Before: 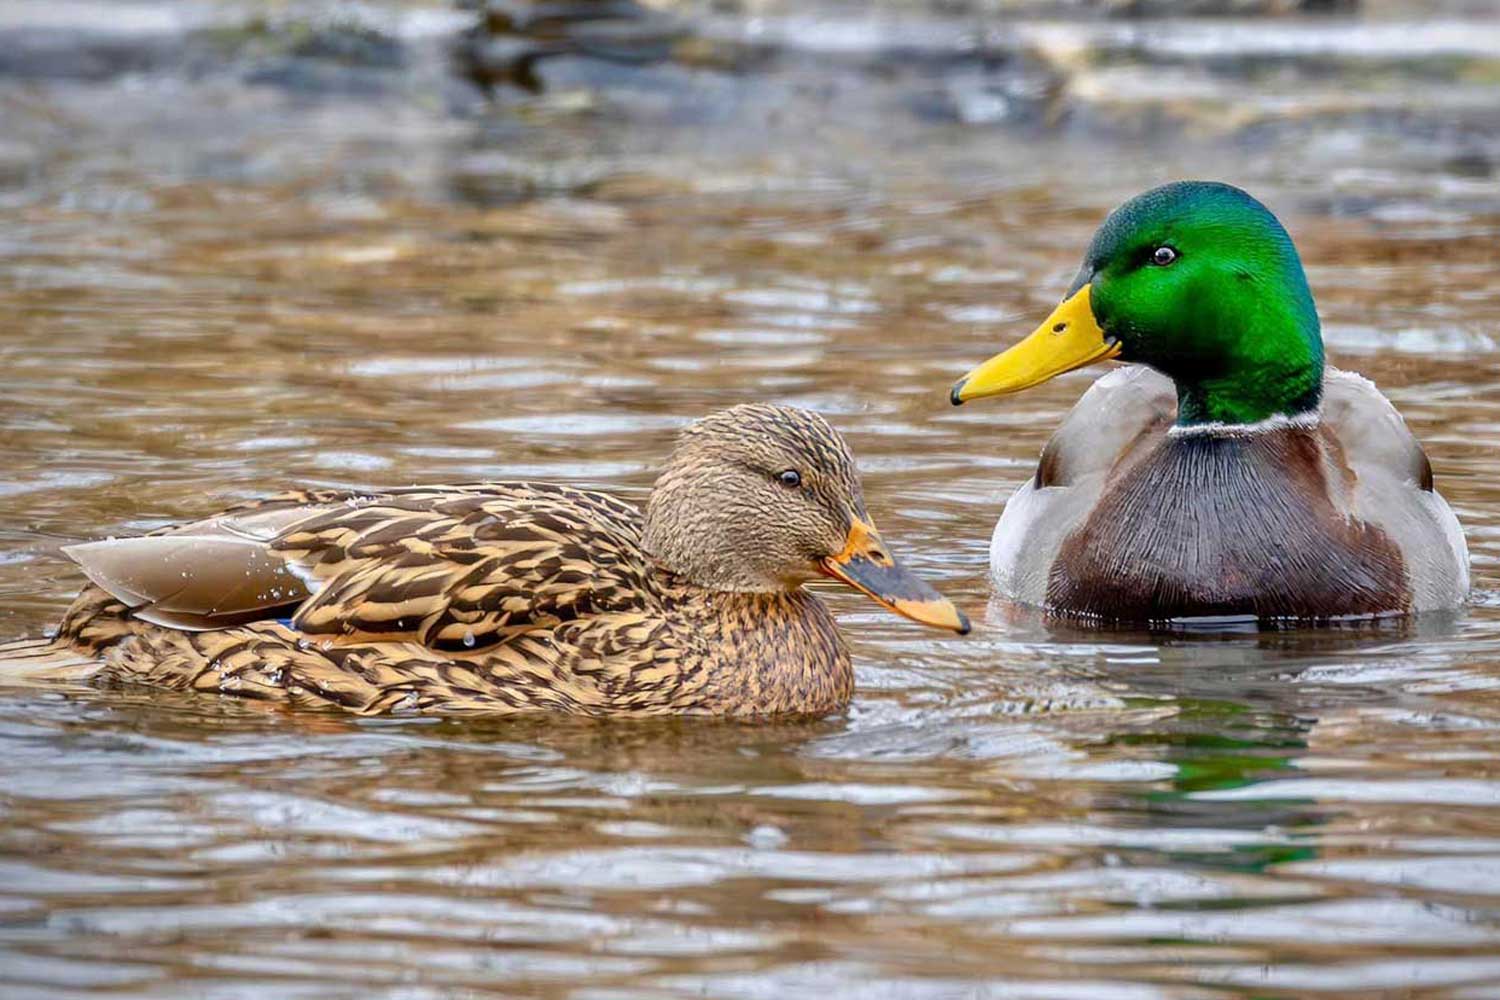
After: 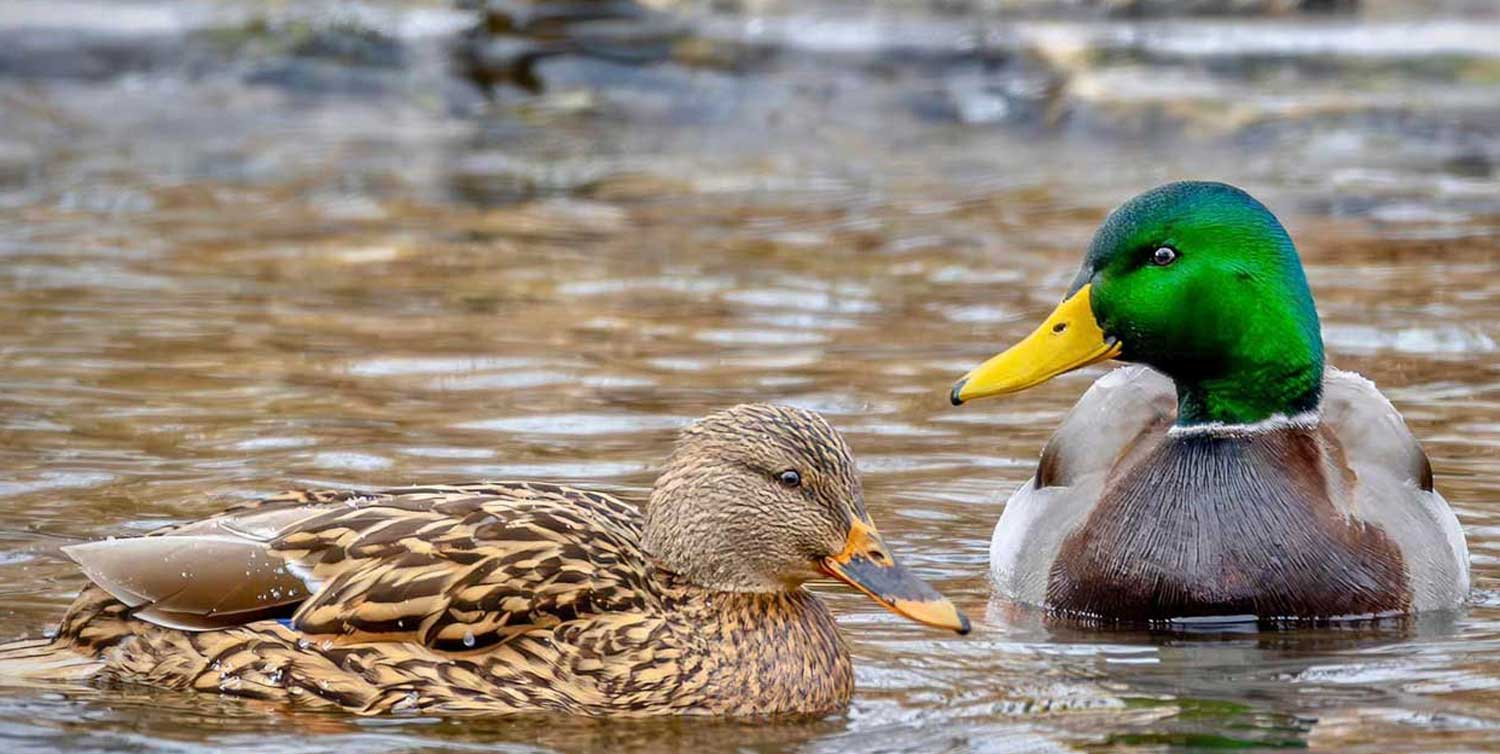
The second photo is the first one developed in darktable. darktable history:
crop: bottom 24.527%
